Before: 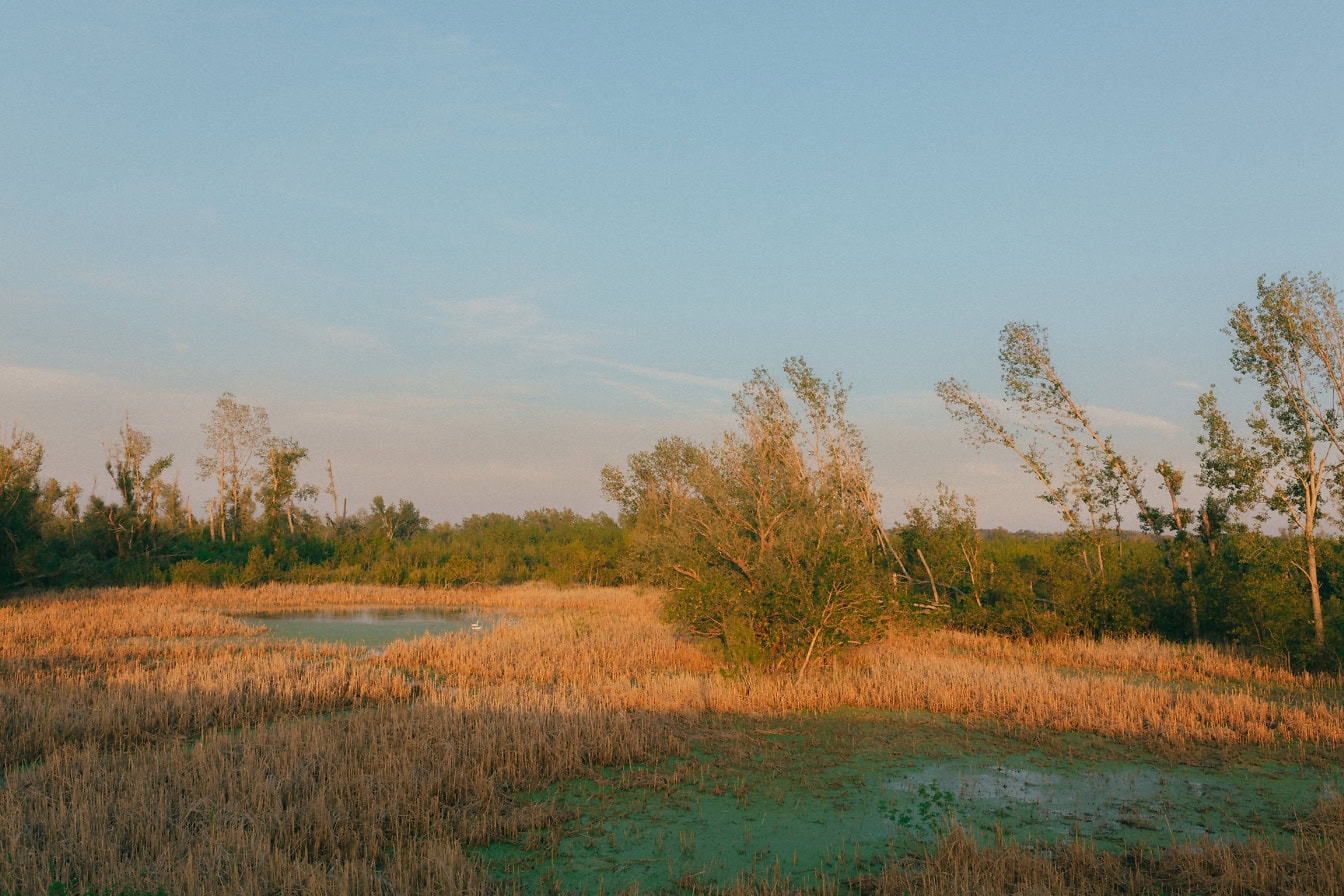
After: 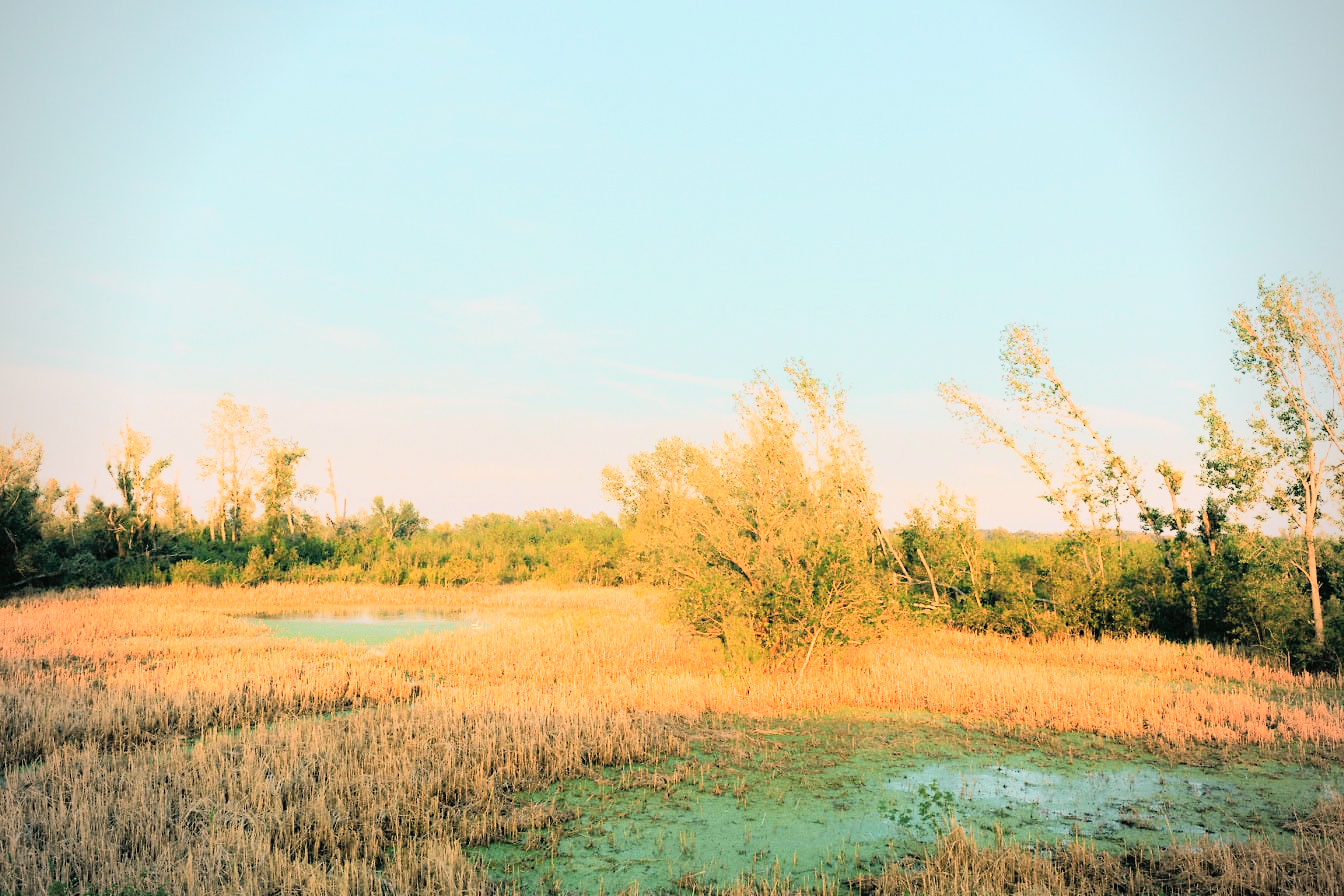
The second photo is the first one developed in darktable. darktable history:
tone curve: curves: ch0 [(0, 0.005) (0.103, 0.097) (0.18, 0.22) (0.4, 0.485) (0.5, 0.612) (0.668, 0.787) (0.823, 0.894) (1, 0.971)]; ch1 [(0, 0) (0.172, 0.123) (0.324, 0.253) (0.396, 0.388) (0.478, 0.461) (0.499, 0.498) (0.522, 0.528) (0.618, 0.649) (0.753, 0.821) (1, 1)]; ch2 [(0, 0) (0.411, 0.424) (0.496, 0.501) (0.515, 0.514) (0.555, 0.585) (0.641, 0.69) (1, 1)], color space Lab, independent channels, preserve colors none
contrast brightness saturation: brightness 0.153
exposure: black level correction 0, exposure 0.89 EV, compensate highlight preservation false
color correction: highlights b* -0.058
filmic rgb: black relative exposure -5.13 EV, white relative exposure 3.95 EV, hardness 2.88, contrast 1.387, highlights saturation mix -28.91%
vignetting: fall-off radius 60.79%
tone equalizer: edges refinement/feathering 500, mask exposure compensation -1.57 EV, preserve details no
